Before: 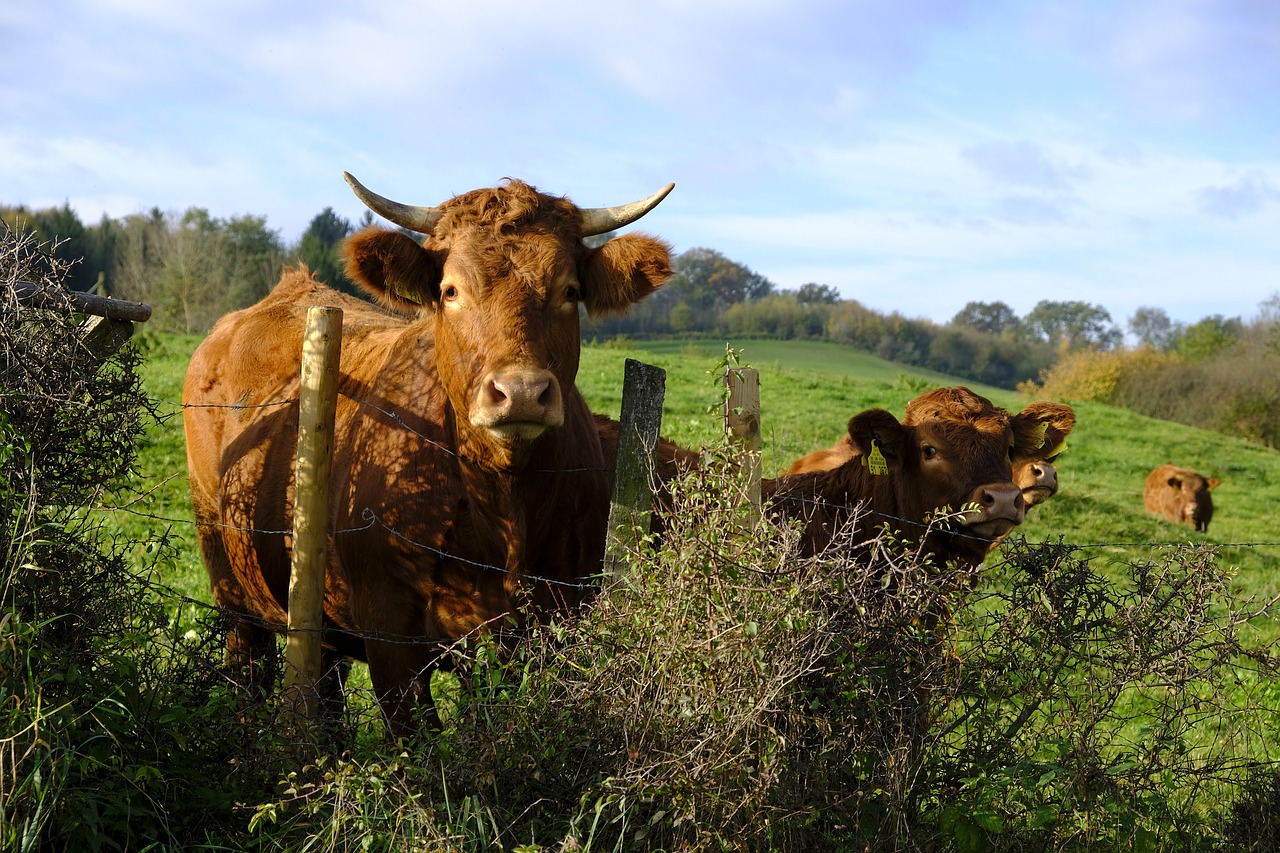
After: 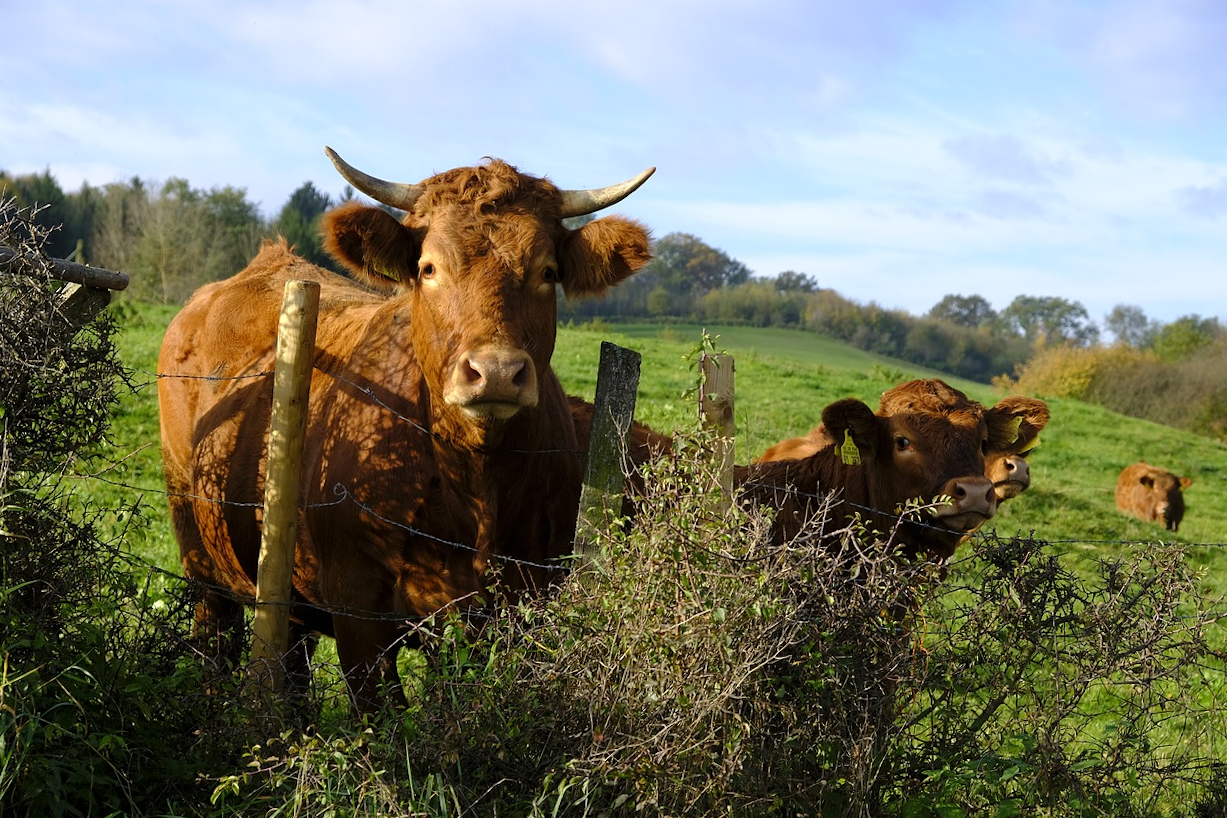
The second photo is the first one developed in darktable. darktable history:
crop and rotate: angle -1.65°
